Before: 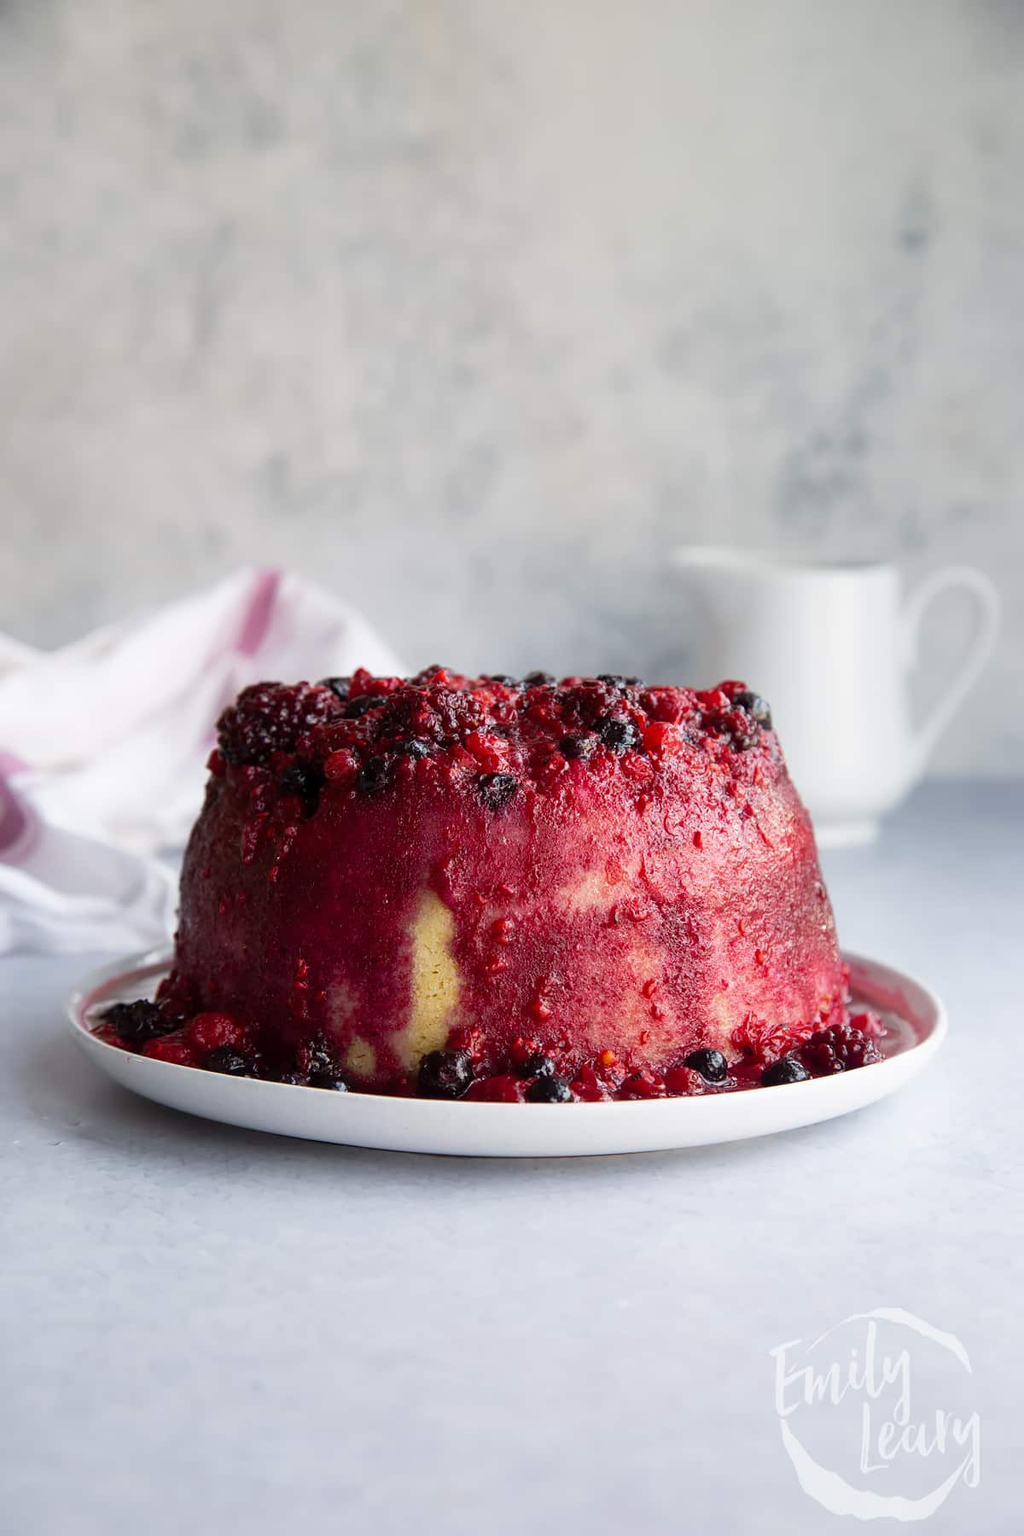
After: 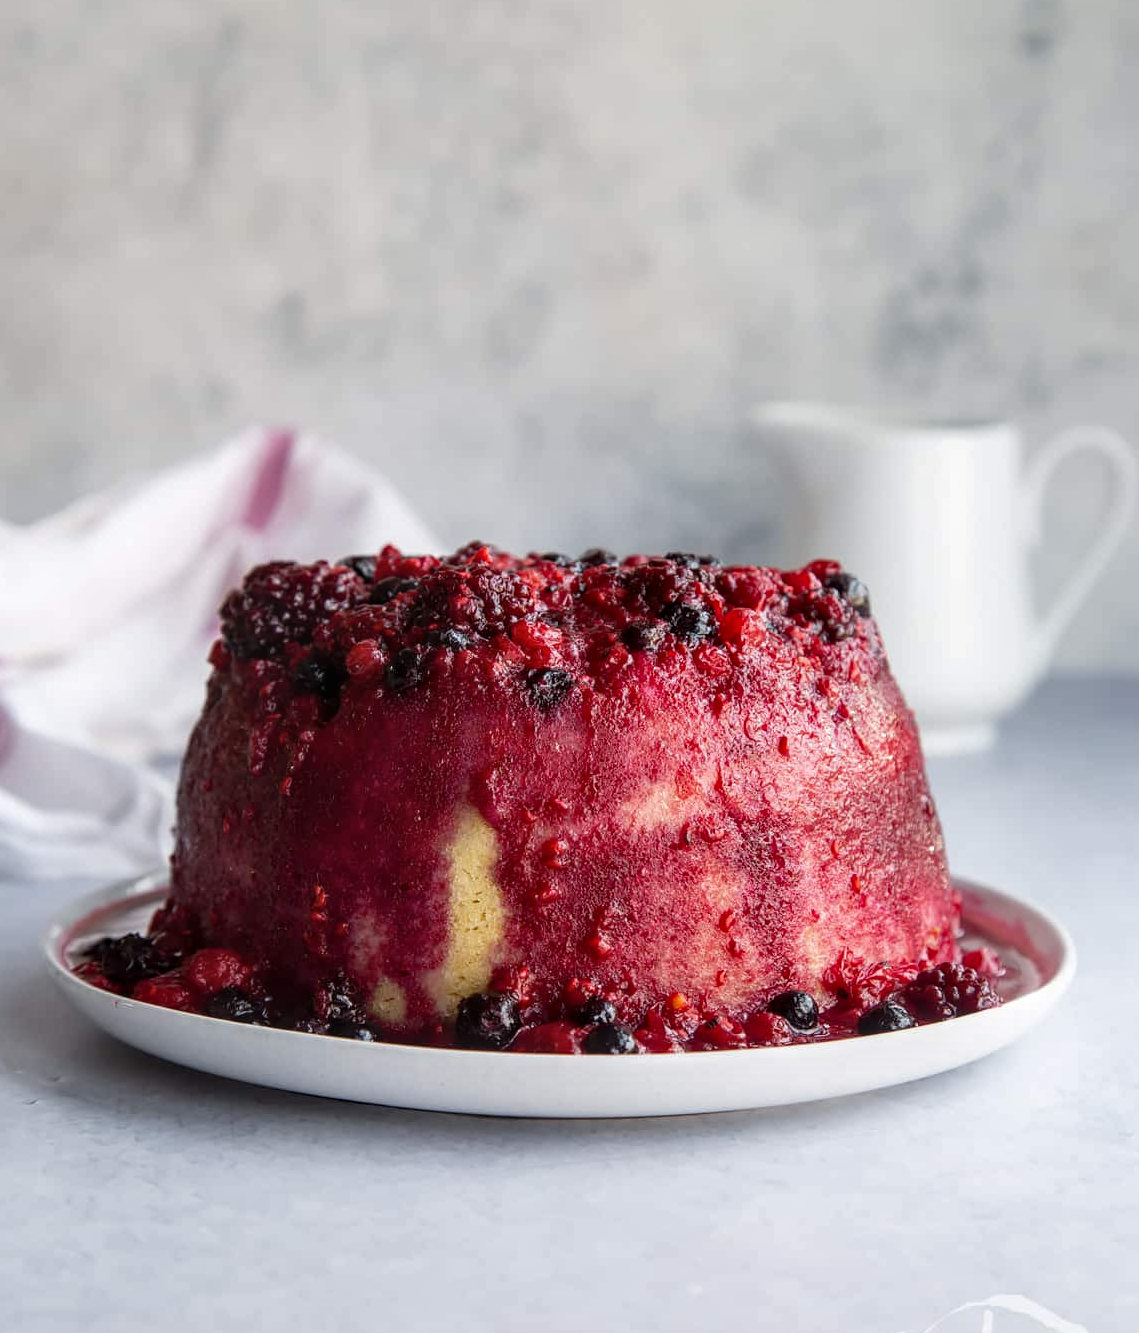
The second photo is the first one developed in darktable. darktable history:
crop and rotate: left 2.899%, top 13.271%, right 2.11%, bottom 12.619%
local contrast: on, module defaults
